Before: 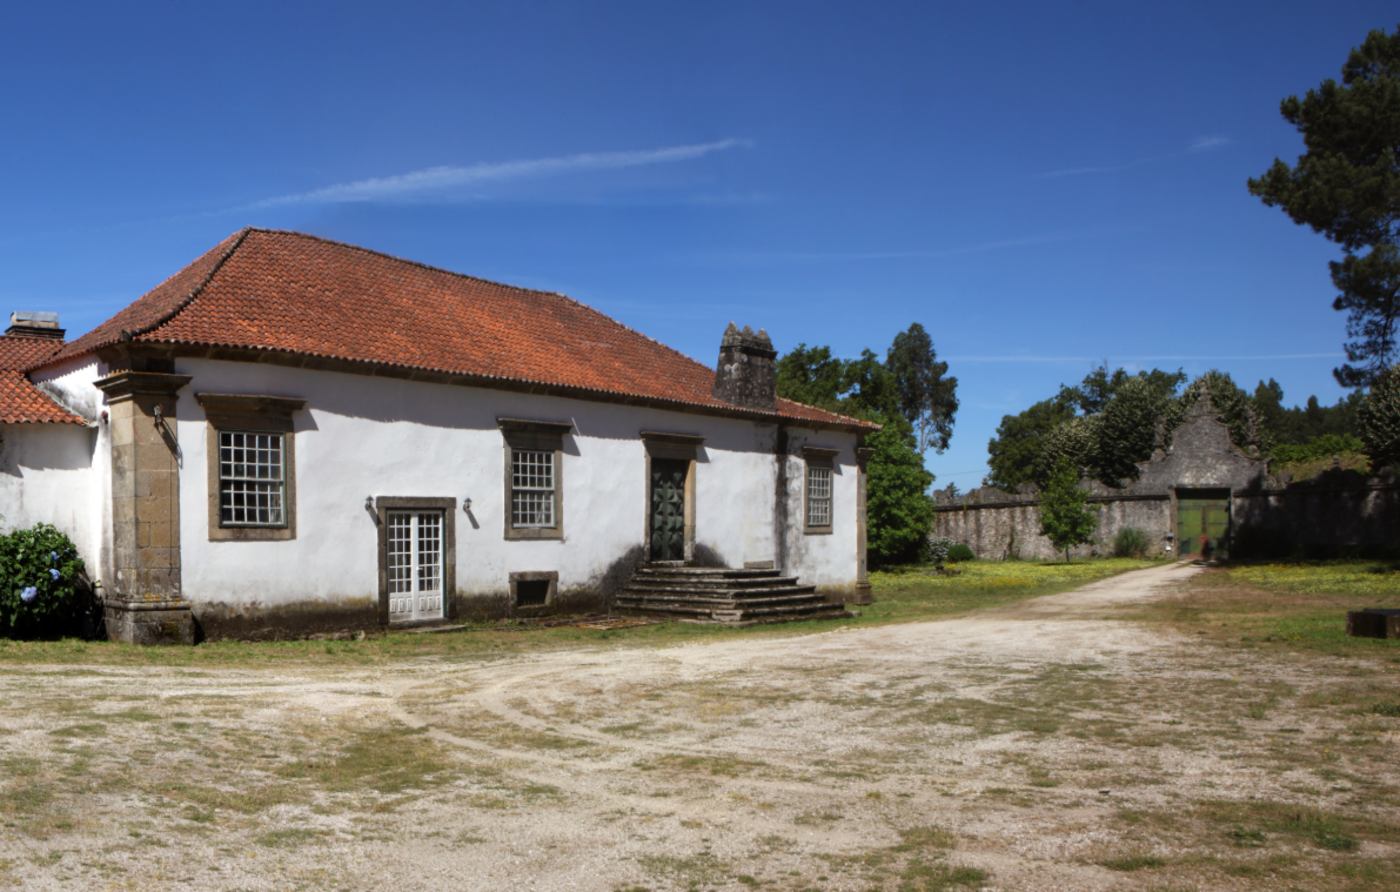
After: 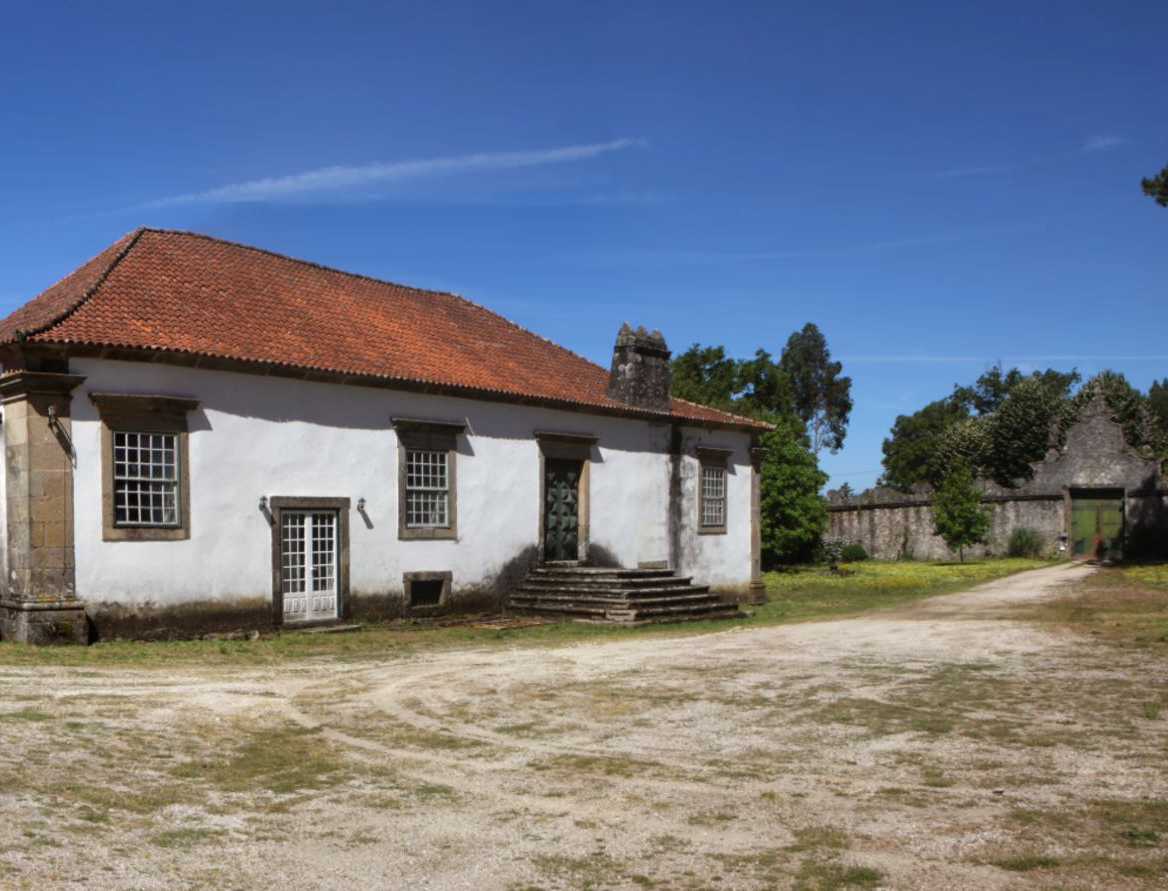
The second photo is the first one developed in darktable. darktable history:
crop: left 7.598%, right 7.873%
shadows and highlights: shadows 29.61, highlights -30.47, low approximation 0.01, soften with gaussian
